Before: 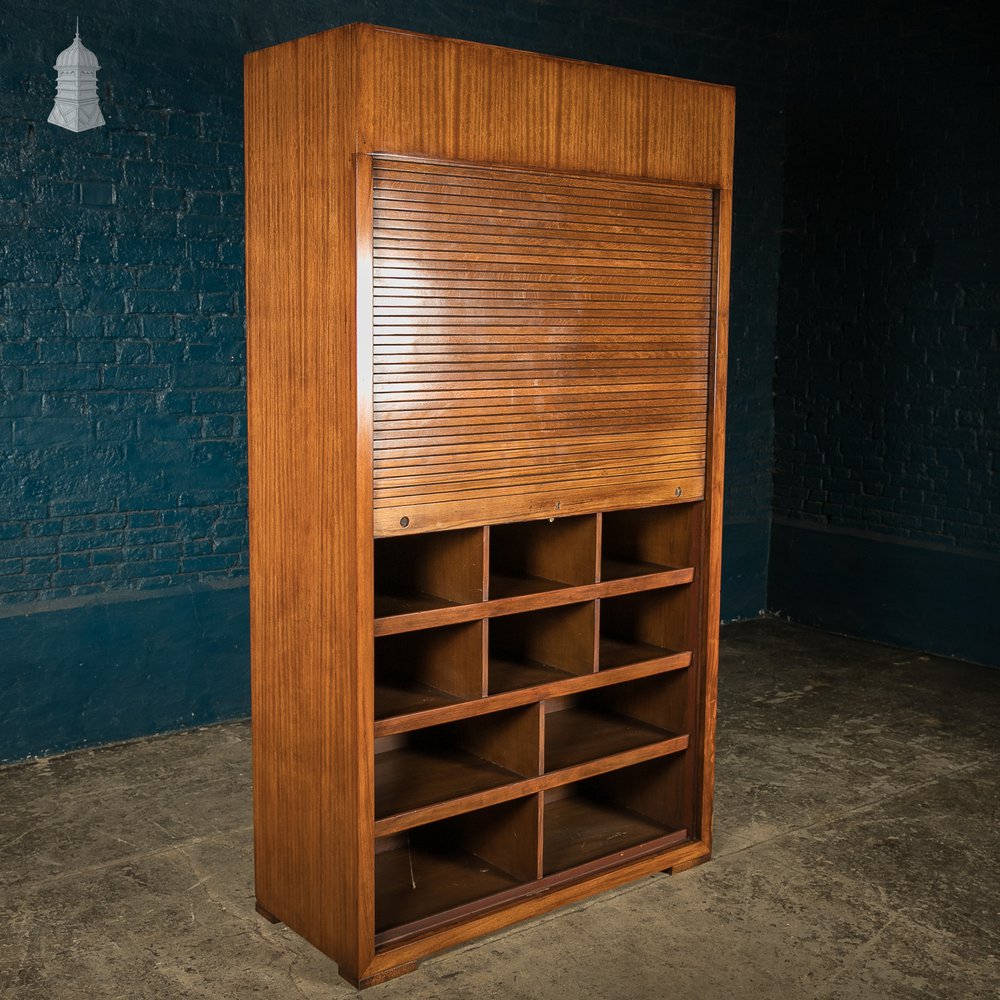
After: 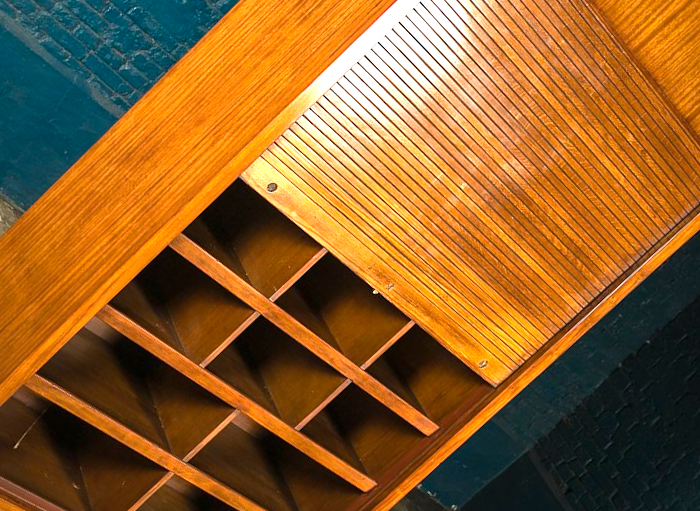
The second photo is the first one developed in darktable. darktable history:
crop and rotate: angle -46.18°, top 16.023%, right 0.995%, bottom 11.705%
exposure: black level correction 0, exposure 0.499 EV, compensate highlight preservation false
color balance rgb: linear chroma grading › global chroma 14.492%, perceptual saturation grading › global saturation 0.689%, perceptual brilliance grading › global brilliance 17.556%
